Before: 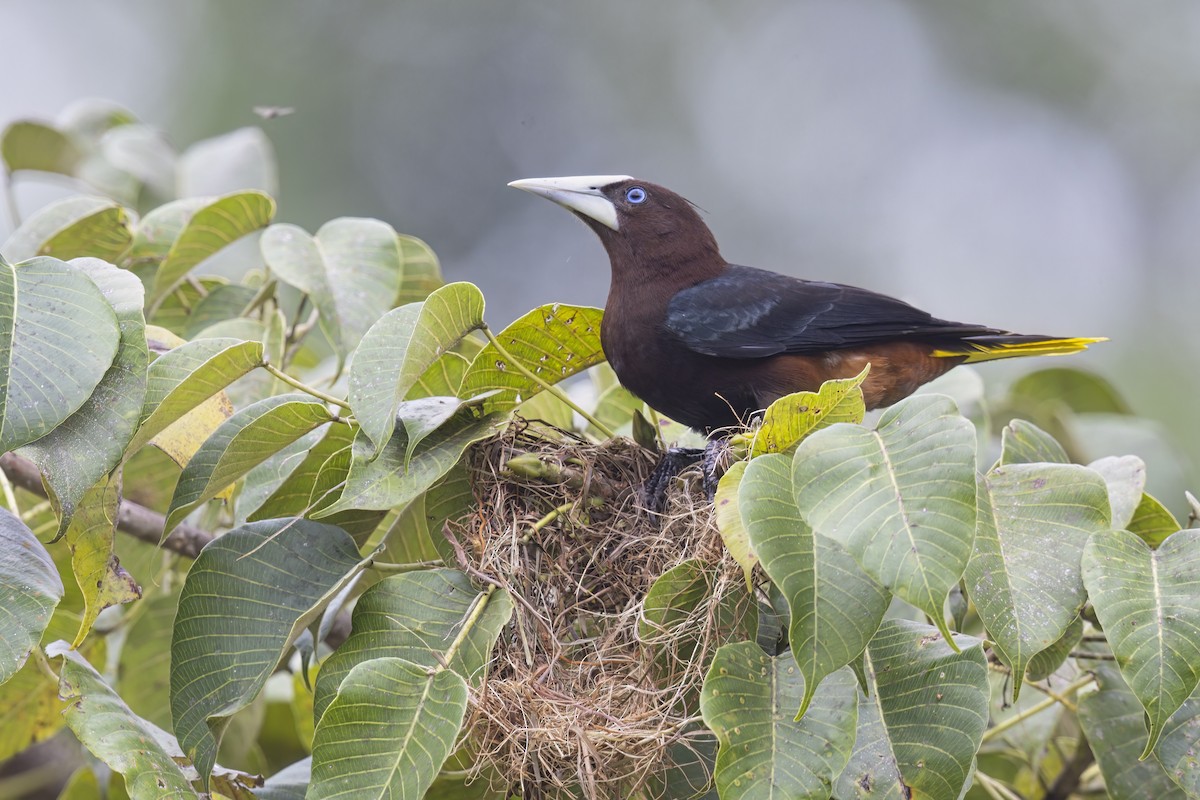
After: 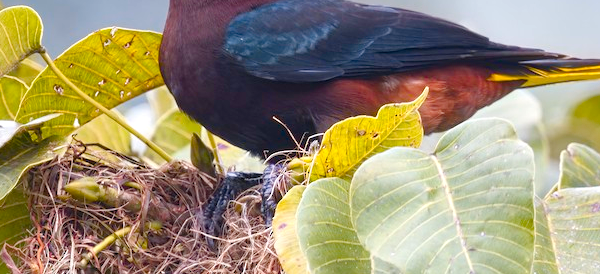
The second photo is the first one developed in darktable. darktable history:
color balance rgb: perceptual saturation grading › global saturation 28.087%, perceptual saturation grading › highlights -24.715%, perceptual saturation grading › mid-tones 25.717%, perceptual saturation grading › shadows 49.399%, hue shift -11.89°
crop: left 36.876%, top 34.53%, right 13.043%, bottom 31.104%
exposure: exposure 0.359 EV, compensate highlight preservation false
